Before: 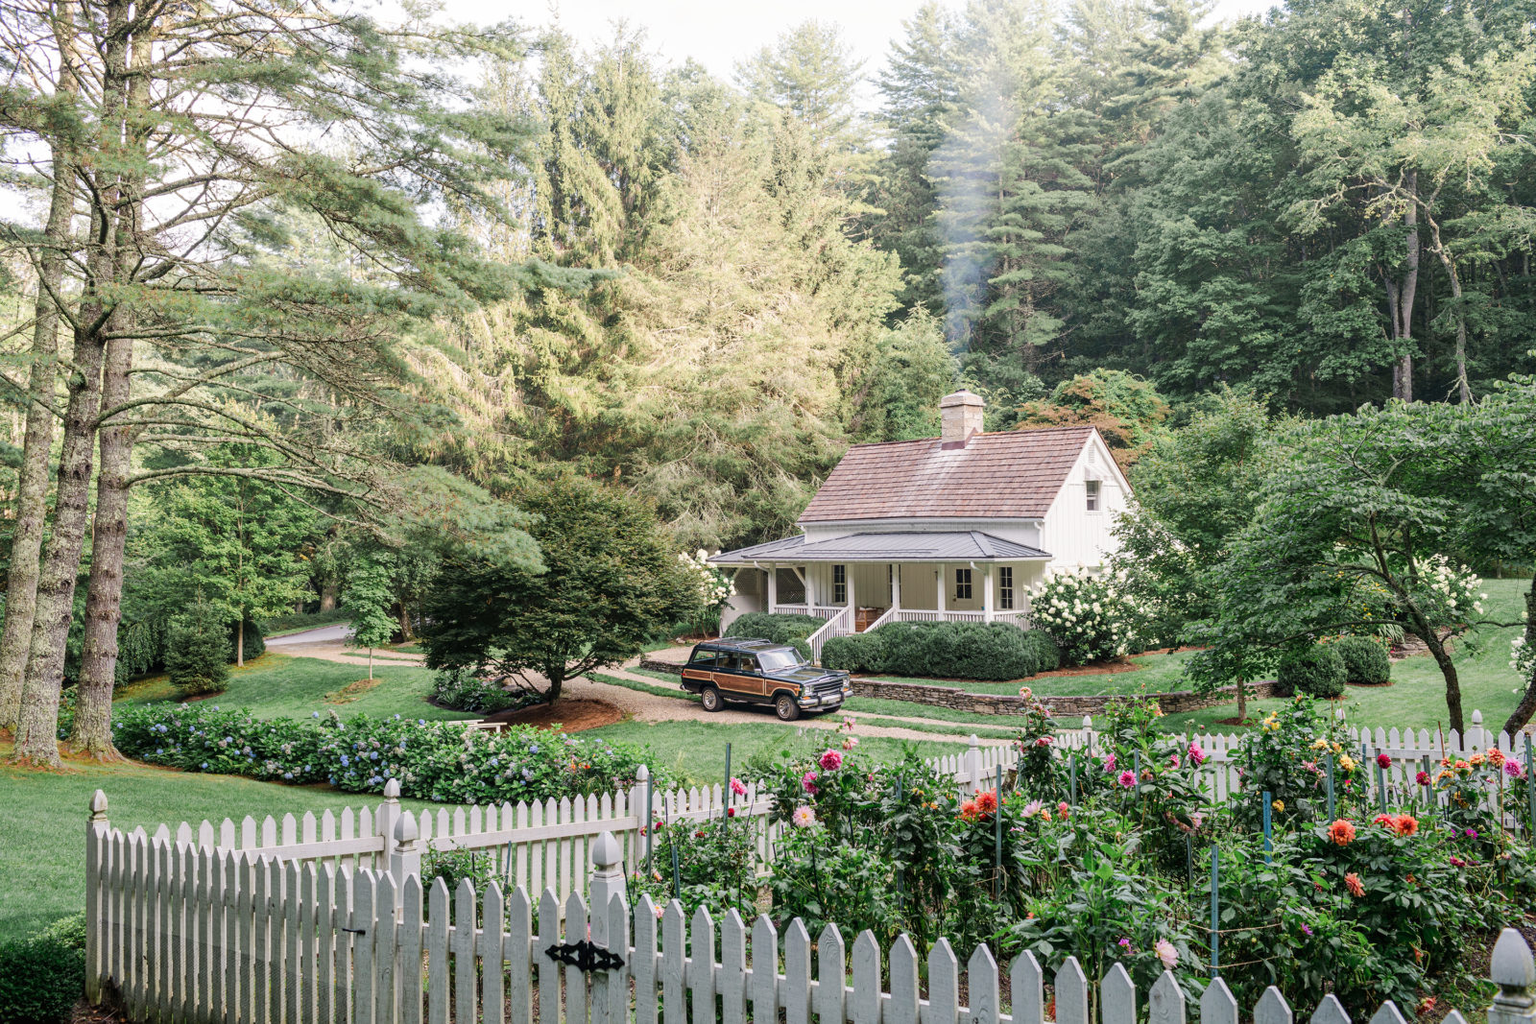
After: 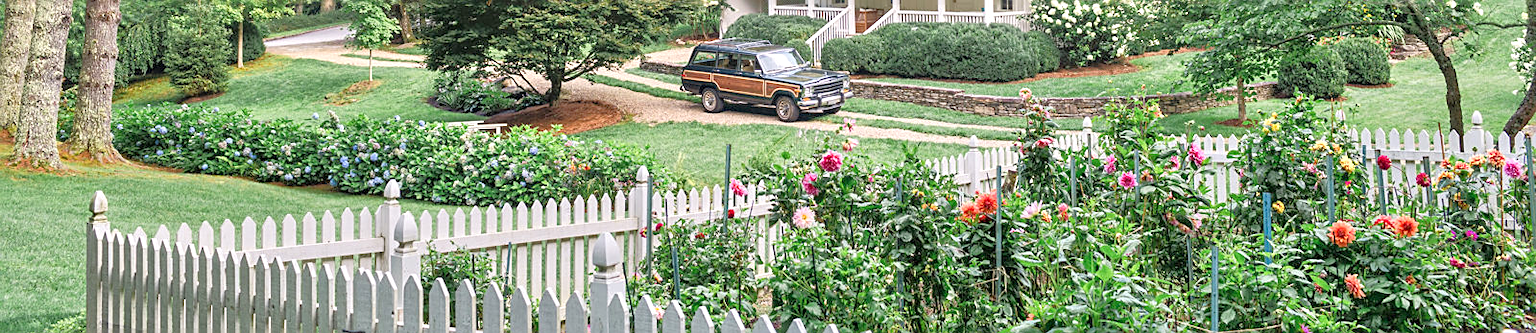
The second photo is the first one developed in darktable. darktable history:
crop and rotate: top 58.535%, bottom 8.882%
tone equalizer: -8 EV 1.97 EV, -7 EV 1.97 EV, -6 EV 1.99 EV, -5 EV 1.97 EV, -4 EV 1.99 EV, -3 EV 1.48 EV, -2 EV 0.987 EV, -1 EV 0.481 EV, smoothing 1
sharpen: on, module defaults
